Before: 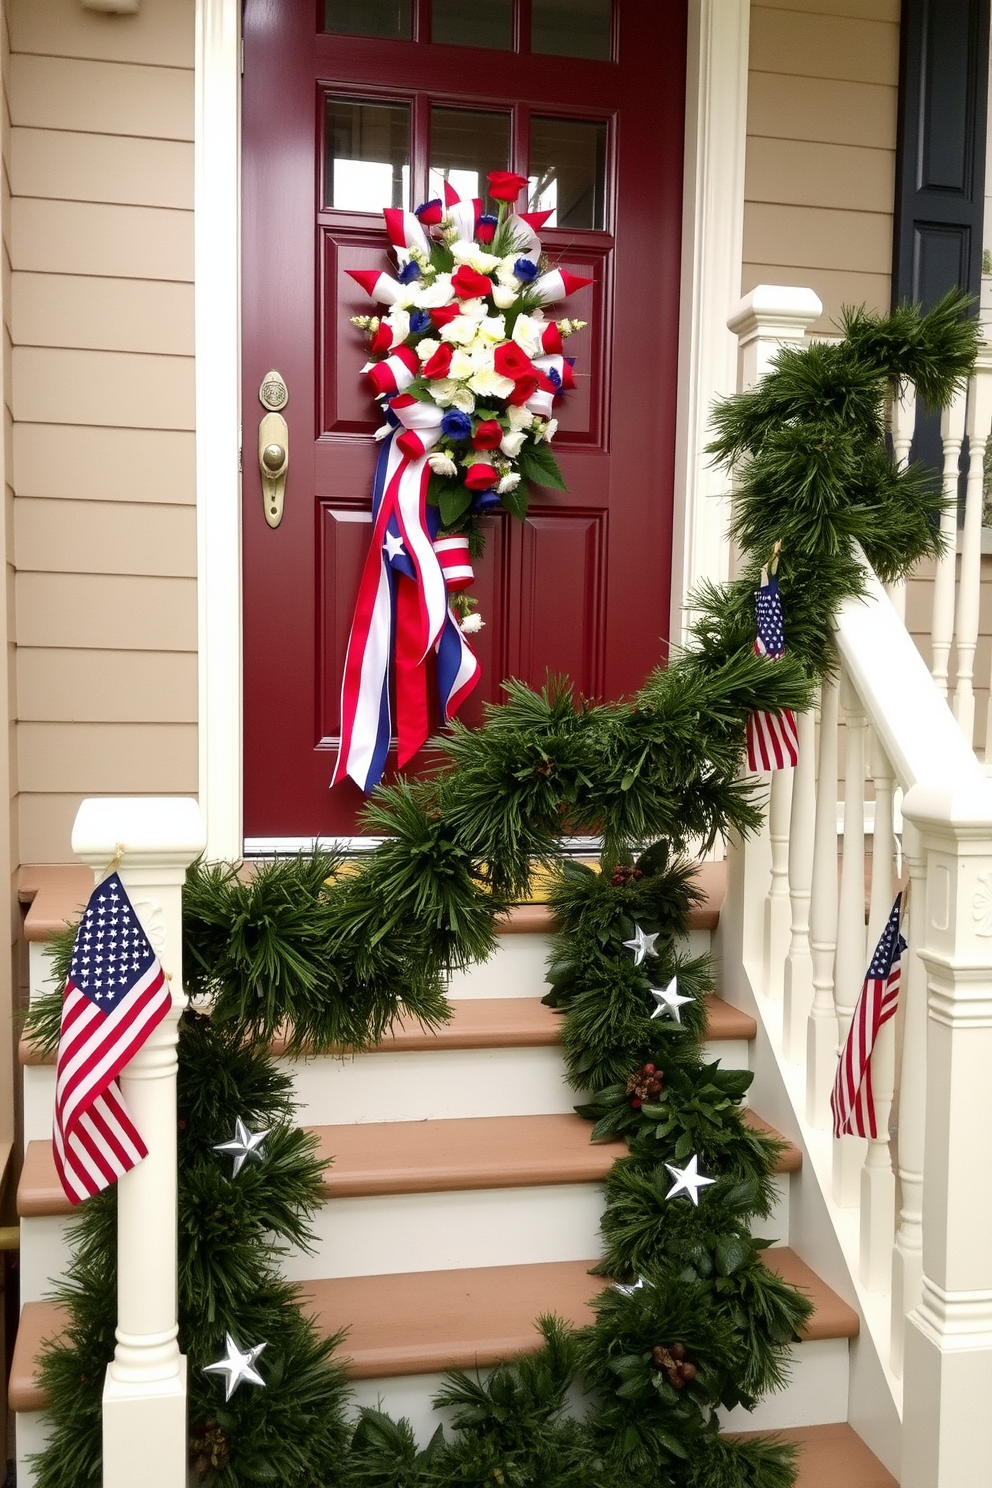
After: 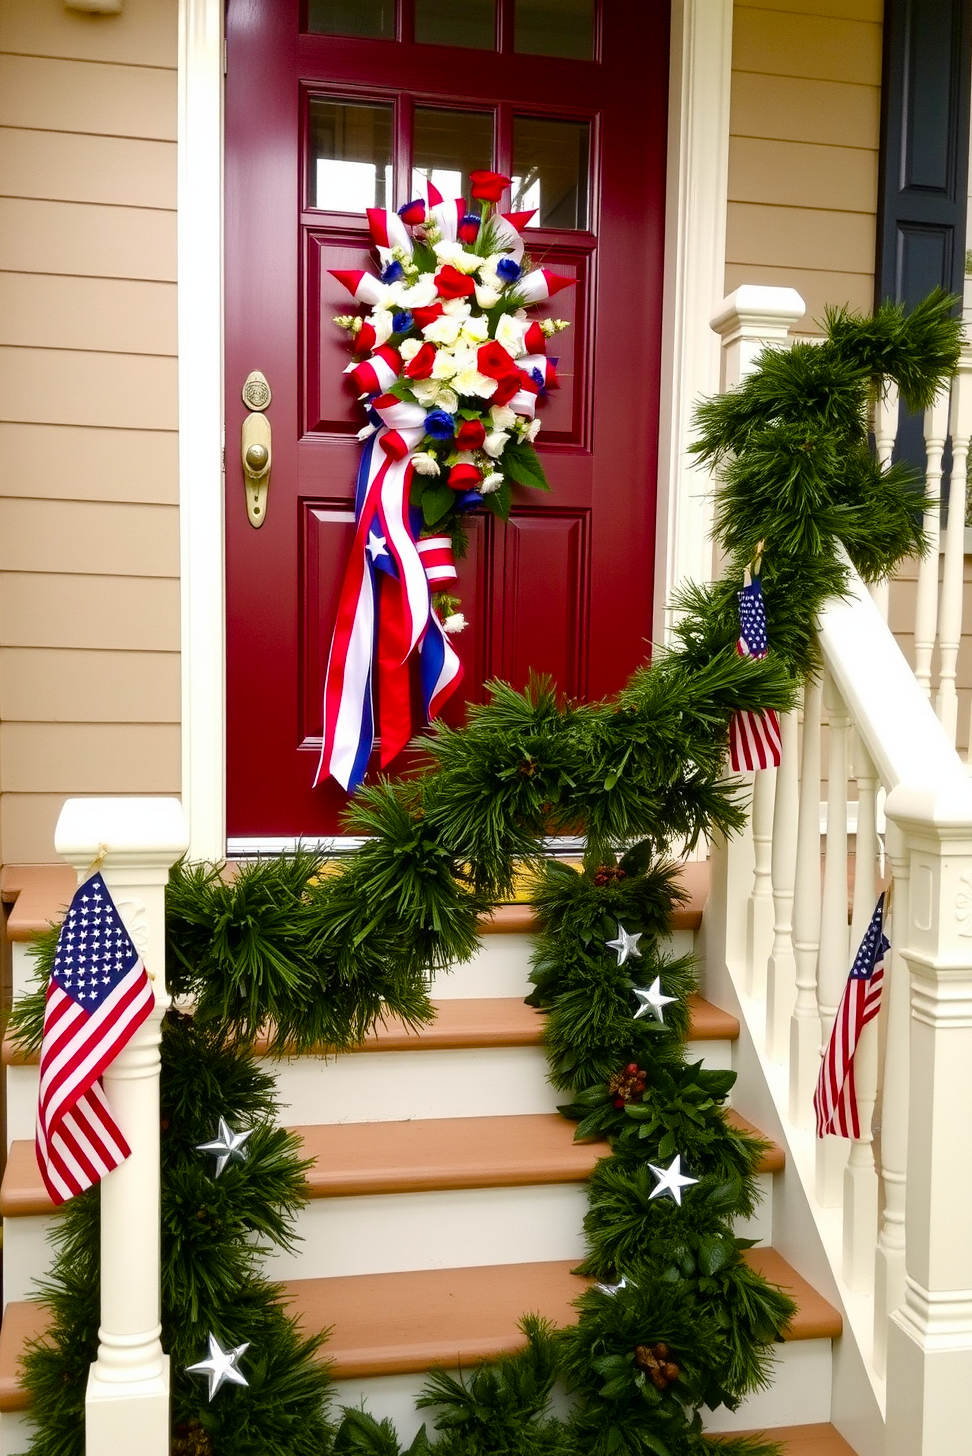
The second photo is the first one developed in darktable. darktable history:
crop: left 1.714%, right 0.281%, bottom 1.664%
color balance rgb: perceptual saturation grading › global saturation 20%, perceptual saturation grading › highlights -25.53%, perceptual saturation grading › shadows 26.163%, global vibrance 40.367%
